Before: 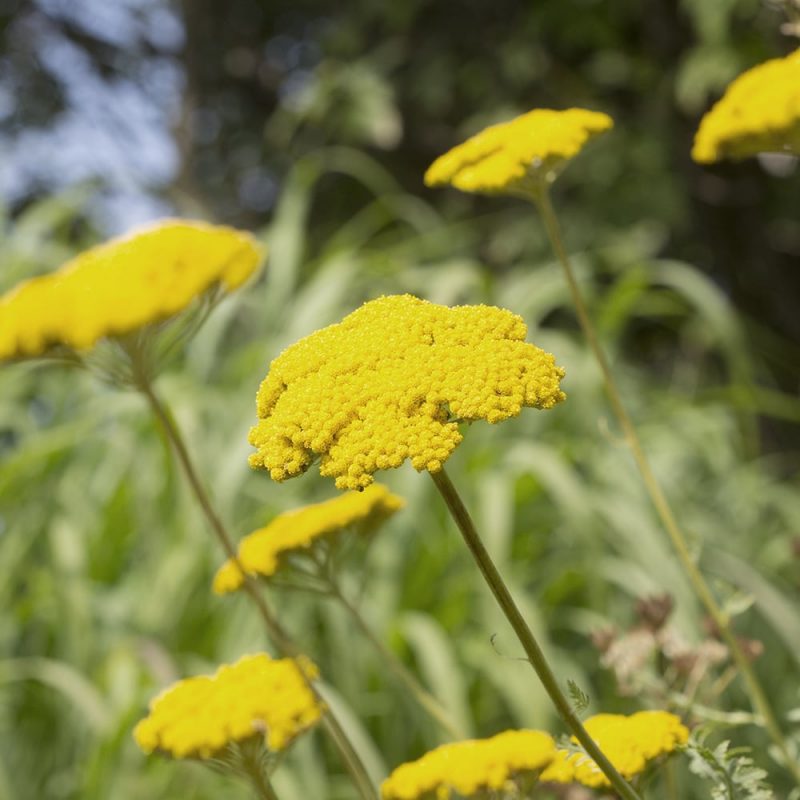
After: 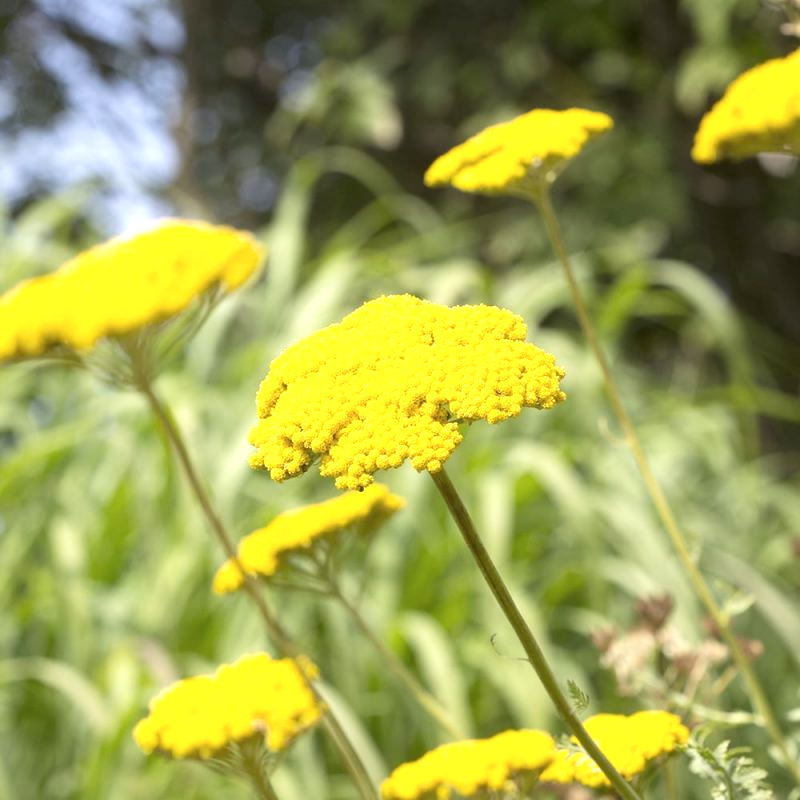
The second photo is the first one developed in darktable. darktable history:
exposure: exposure 0.751 EV, compensate highlight preservation false
